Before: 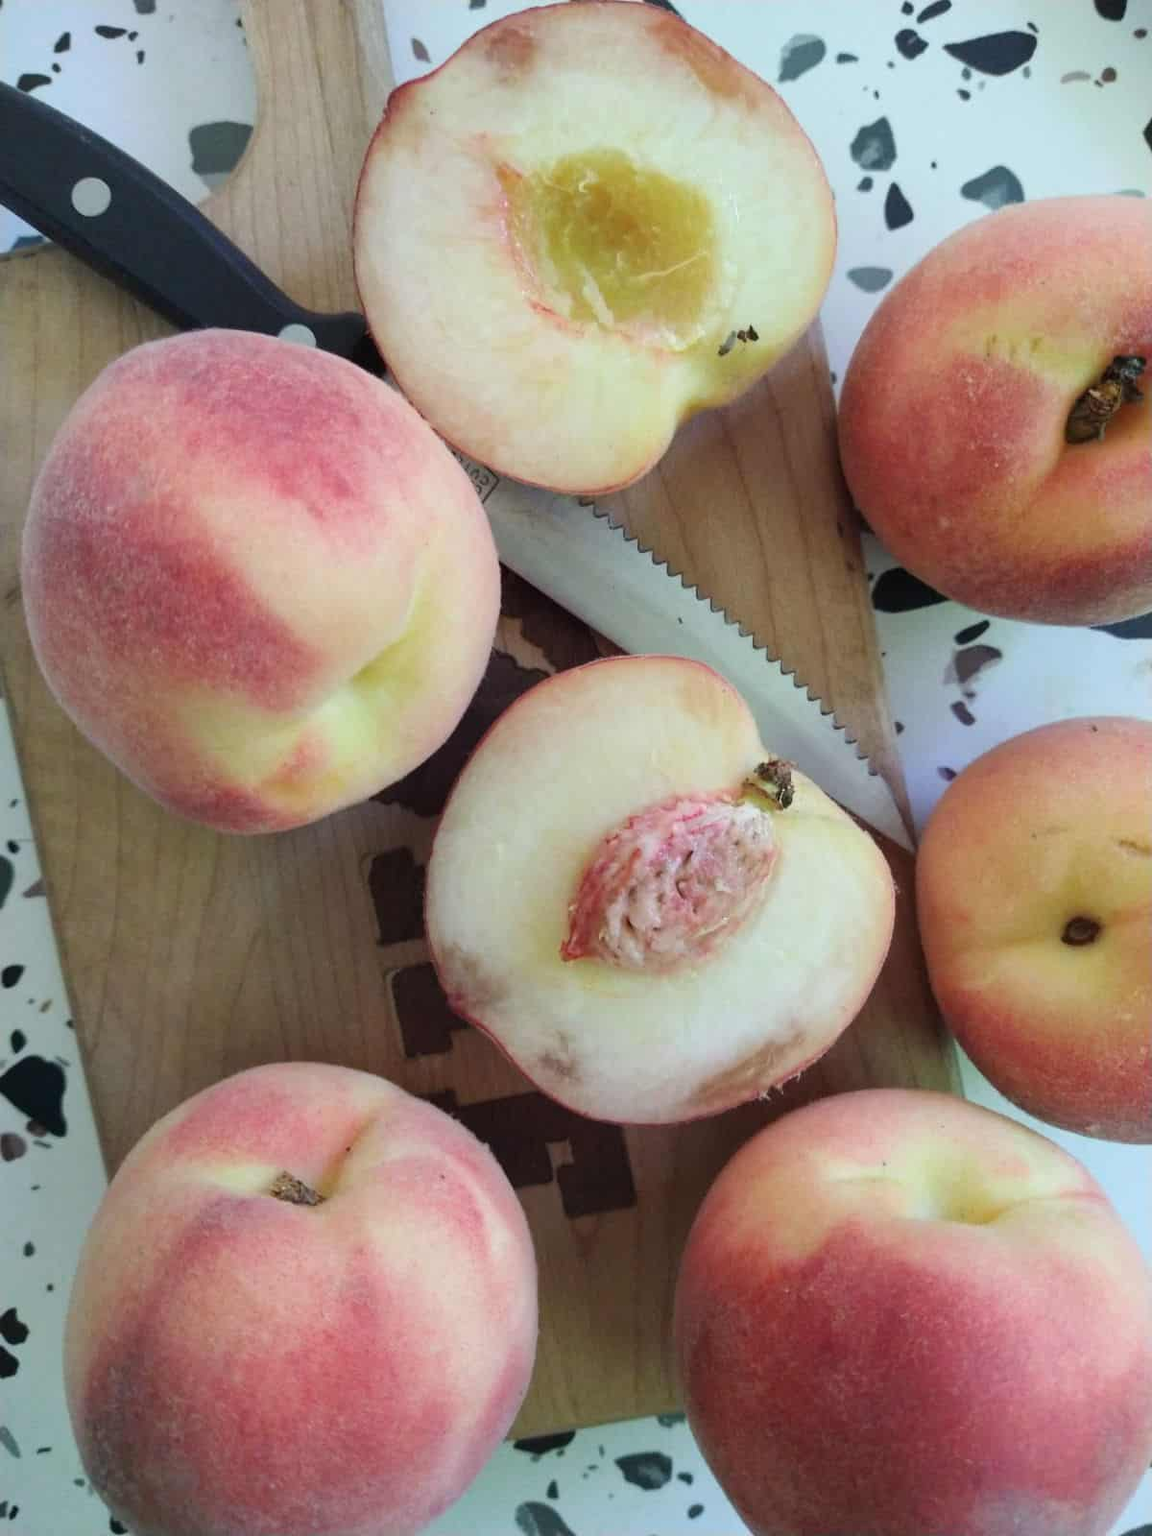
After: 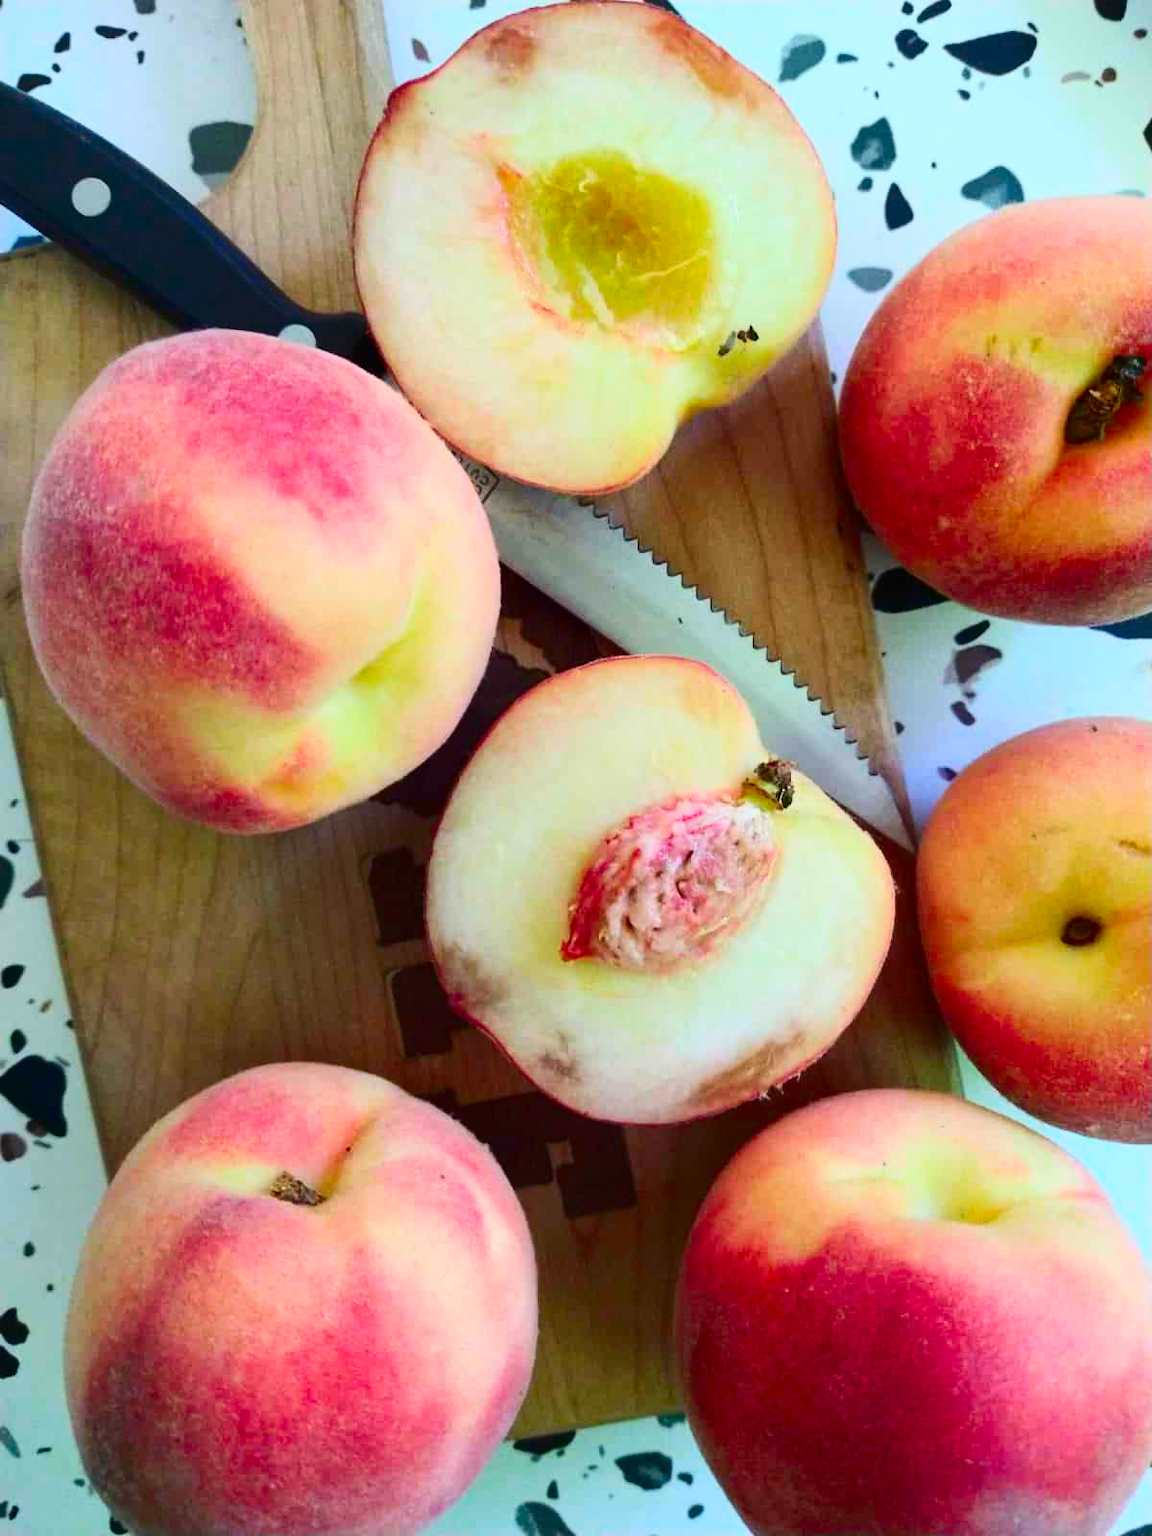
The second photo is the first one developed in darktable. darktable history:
contrast brightness saturation: contrast 0.265, brightness 0.011, saturation 0.853
